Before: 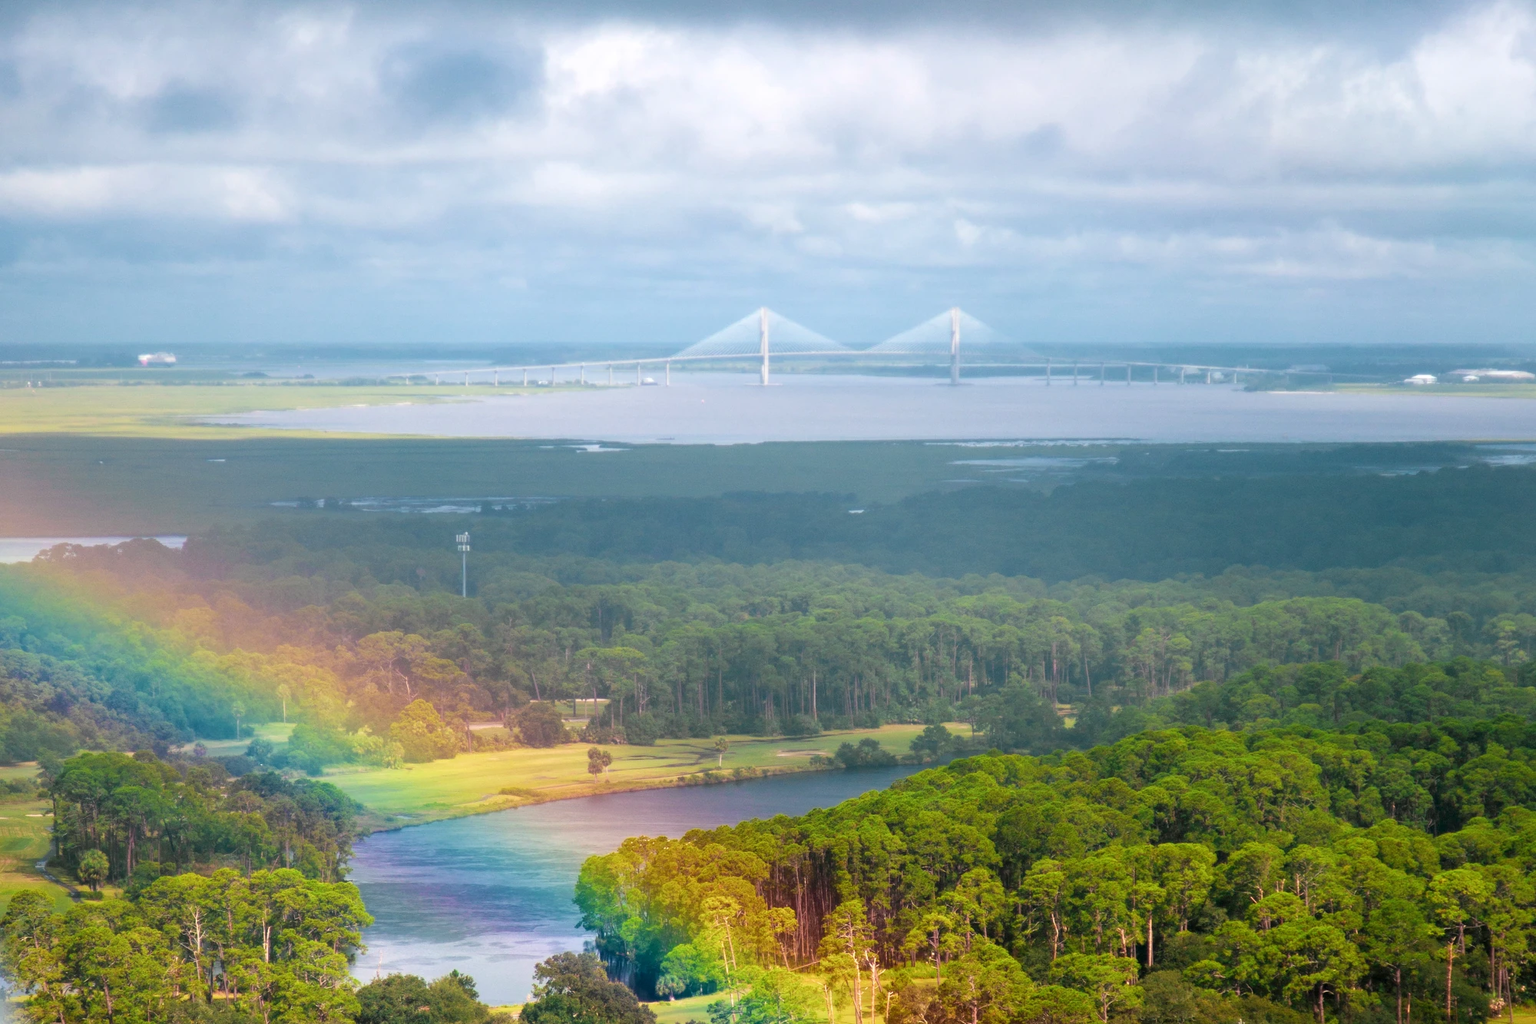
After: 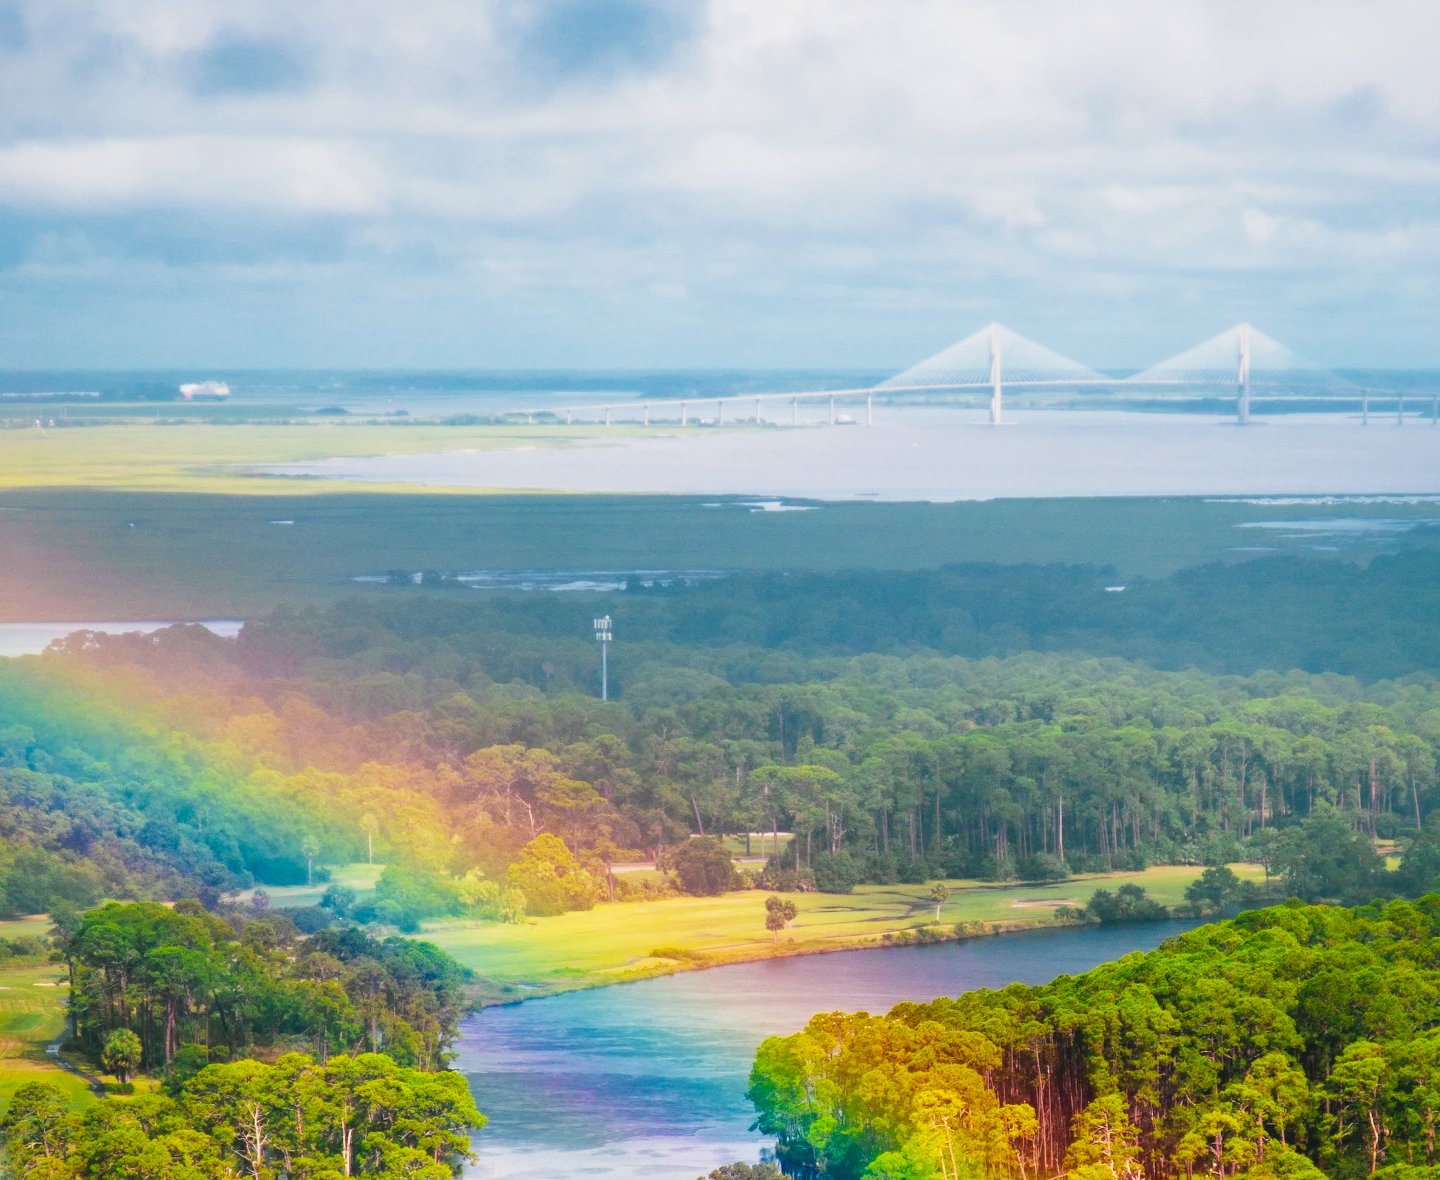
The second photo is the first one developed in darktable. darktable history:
tone curve: curves: ch0 [(0, 0.031) (0.139, 0.084) (0.311, 0.278) (0.495, 0.544) (0.718, 0.816) (0.841, 0.909) (1, 0.967)]; ch1 [(0, 0) (0.272, 0.249) (0.388, 0.385) (0.479, 0.456) (0.495, 0.497) (0.538, 0.55) (0.578, 0.595) (0.707, 0.778) (1, 1)]; ch2 [(0, 0) (0.125, 0.089) (0.353, 0.329) (0.443, 0.408) (0.502, 0.495) (0.56, 0.553) (0.608, 0.631) (1, 1)], preserve colors none
crop: top 5.81%, right 27.872%, bottom 5.608%
shadows and highlights: highlights color adjustment 89.52%
